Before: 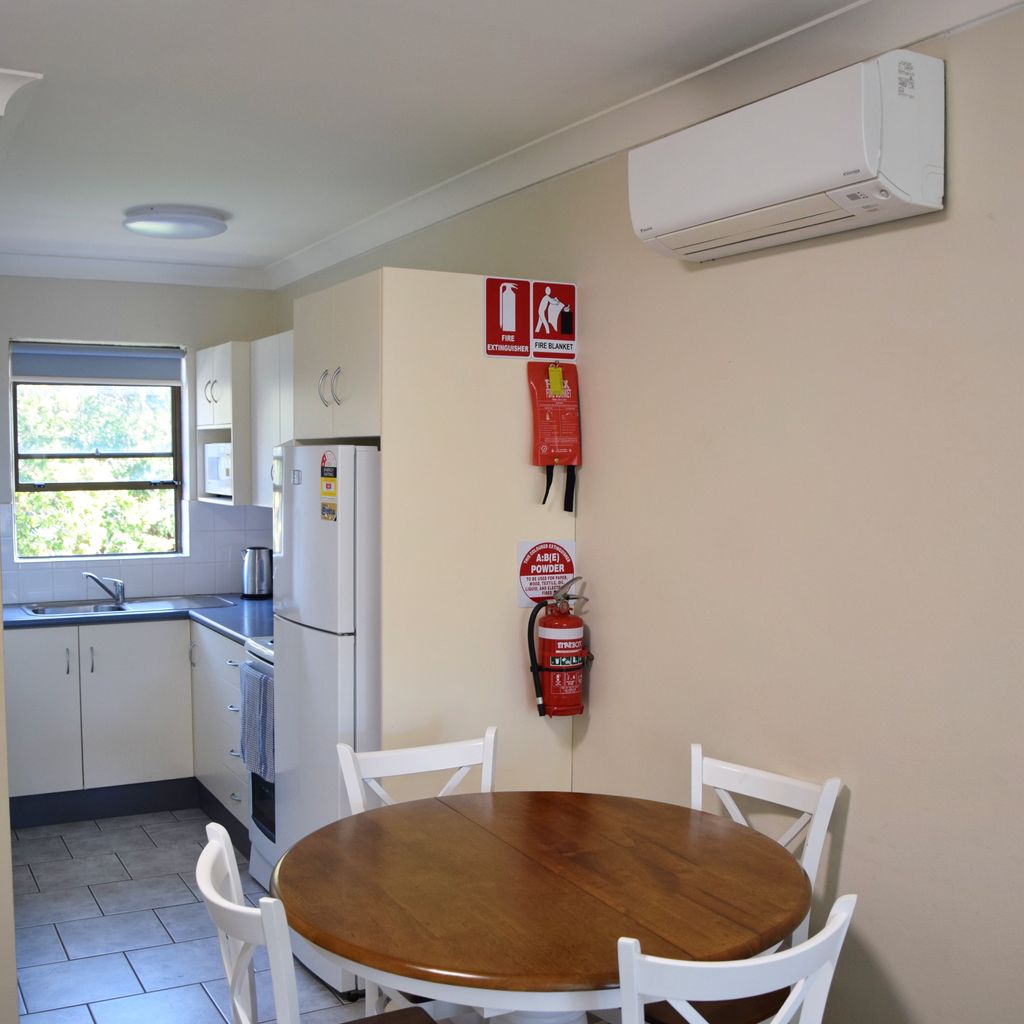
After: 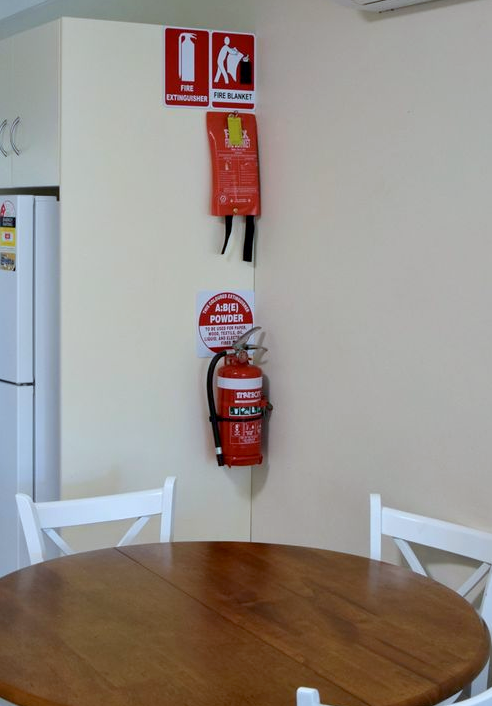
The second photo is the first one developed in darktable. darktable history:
color calibration: illuminant F (fluorescent), F source F9 (Cool White Deluxe 4150 K) – high CRI, x 0.374, y 0.373, temperature 4156.52 K
crop: left 31.401%, top 24.504%, right 20.466%, bottom 6.507%
exposure: black level correction 0.005, exposure 0.016 EV, compensate highlight preservation false
